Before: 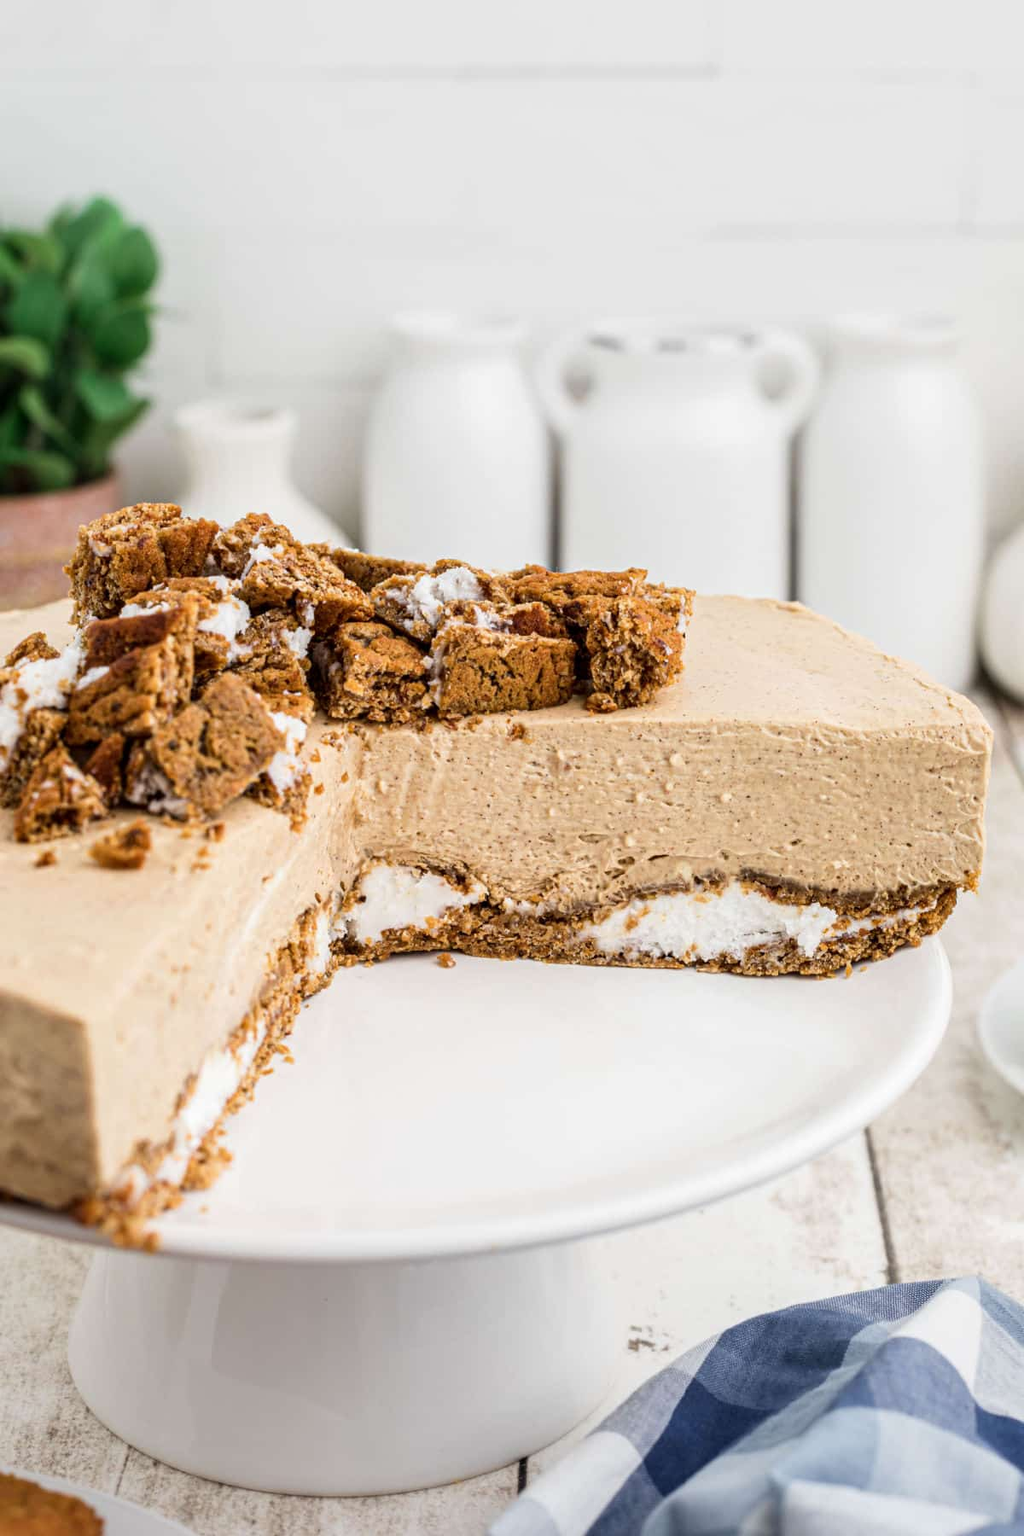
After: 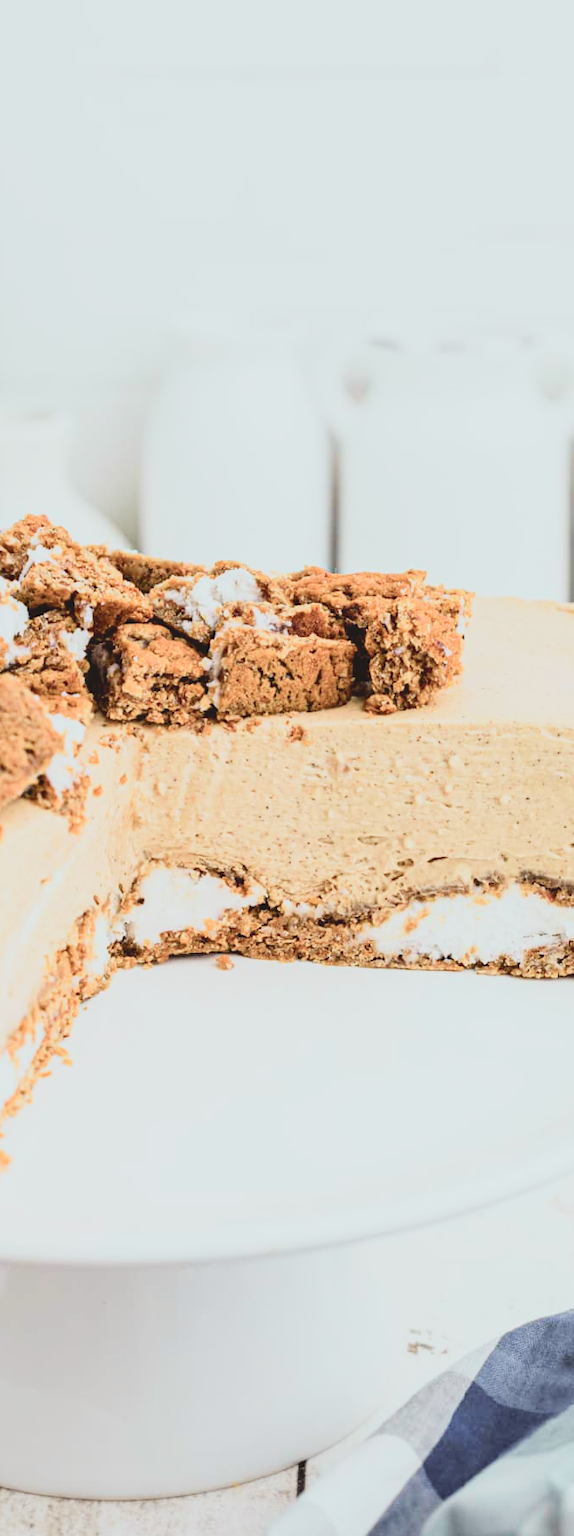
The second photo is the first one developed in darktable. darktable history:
crop: left 21.674%, right 22.086%
color correction: highlights a* -2.73, highlights b* -2.09, shadows a* 2.41, shadows b* 2.73
filmic rgb: black relative exposure -8.15 EV, white relative exposure 3.76 EV, hardness 4.46
tone curve: curves: ch0 [(0, 0.003) (0.044, 0.025) (0.12, 0.089) (0.197, 0.168) (0.281, 0.273) (0.468, 0.548) (0.583, 0.691) (0.701, 0.815) (0.86, 0.922) (1, 0.982)]; ch1 [(0, 0) (0.232, 0.214) (0.404, 0.376) (0.461, 0.425) (0.493, 0.481) (0.501, 0.5) (0.517, 0.524) (0.55, 0.585) (0.598, 0.651) (0.671, 0.735) (0.796, 0.85) (1, 1)]; ch2 [(0, 0) (0.249, 0.216) (0.357, 0.317) (0.448, 0.432) (0.478, 0.492) (0.498, 0.499) (0.517, 0.527) (0.537, 0.564) (0.569, 0.617) (0.61, 0.659) (0.706, 0.75) (0.808, 0.809) (0.991, 0.968)], color space Lab, independent channels, preserve colors none
contrast brightness saturation: contrast -0.26, saturation -0.43
tone equalizer: on, module defaults
exposure: black level correction 0, exposure 0.7 EV, compensate exposure bias true, compensate highlight preservation false
